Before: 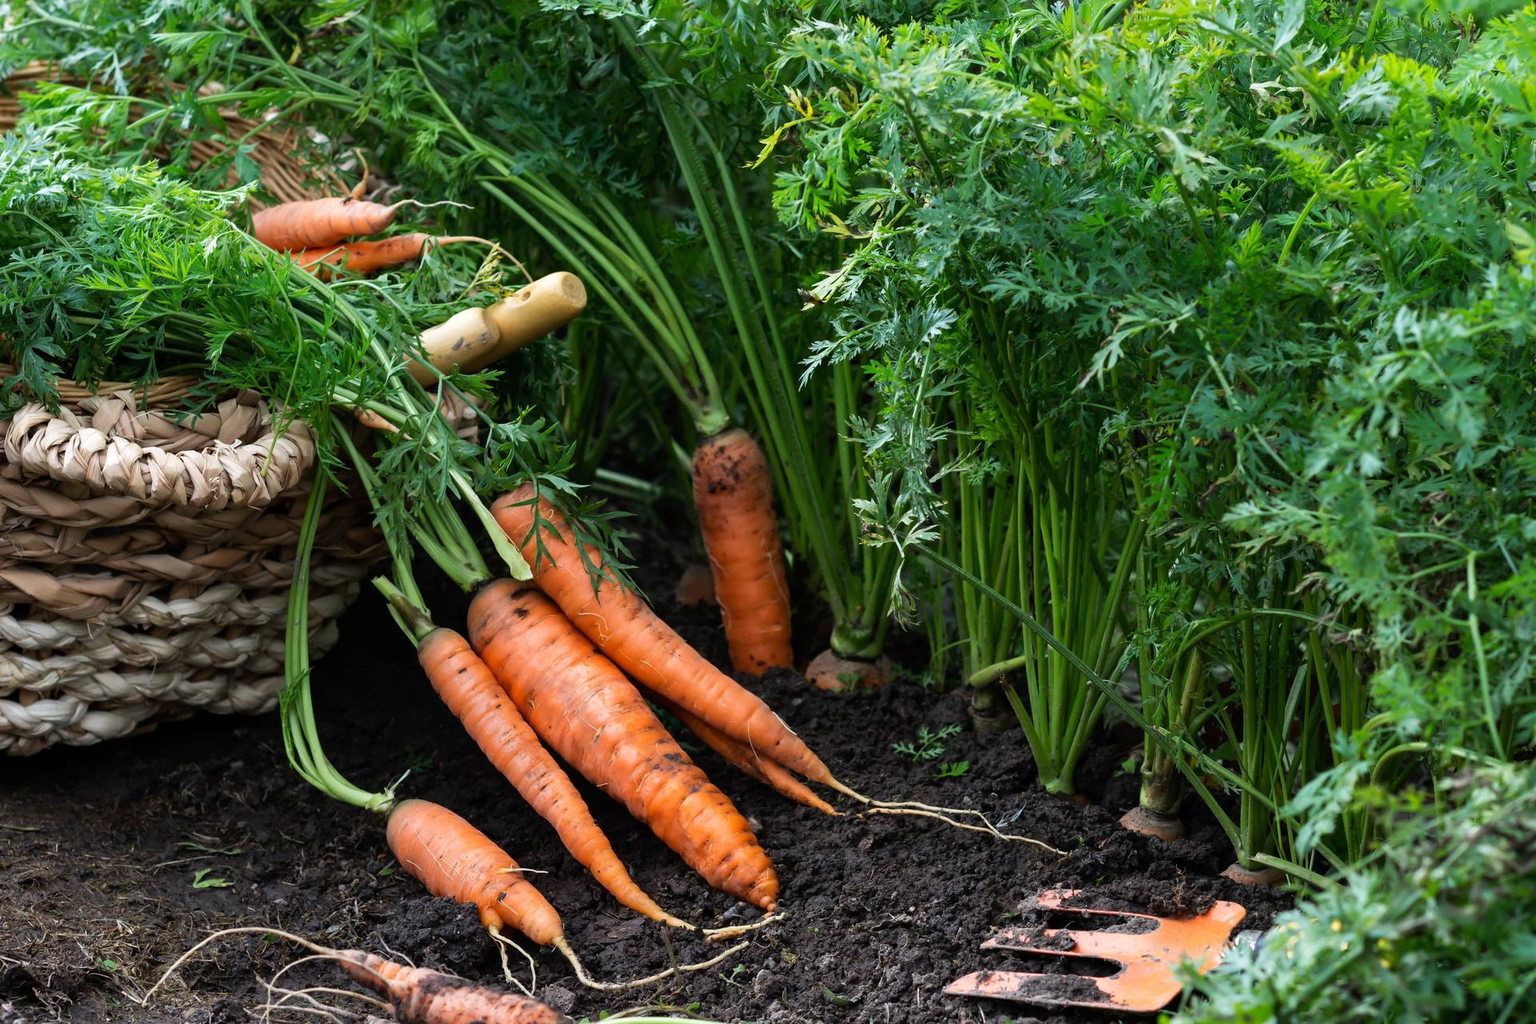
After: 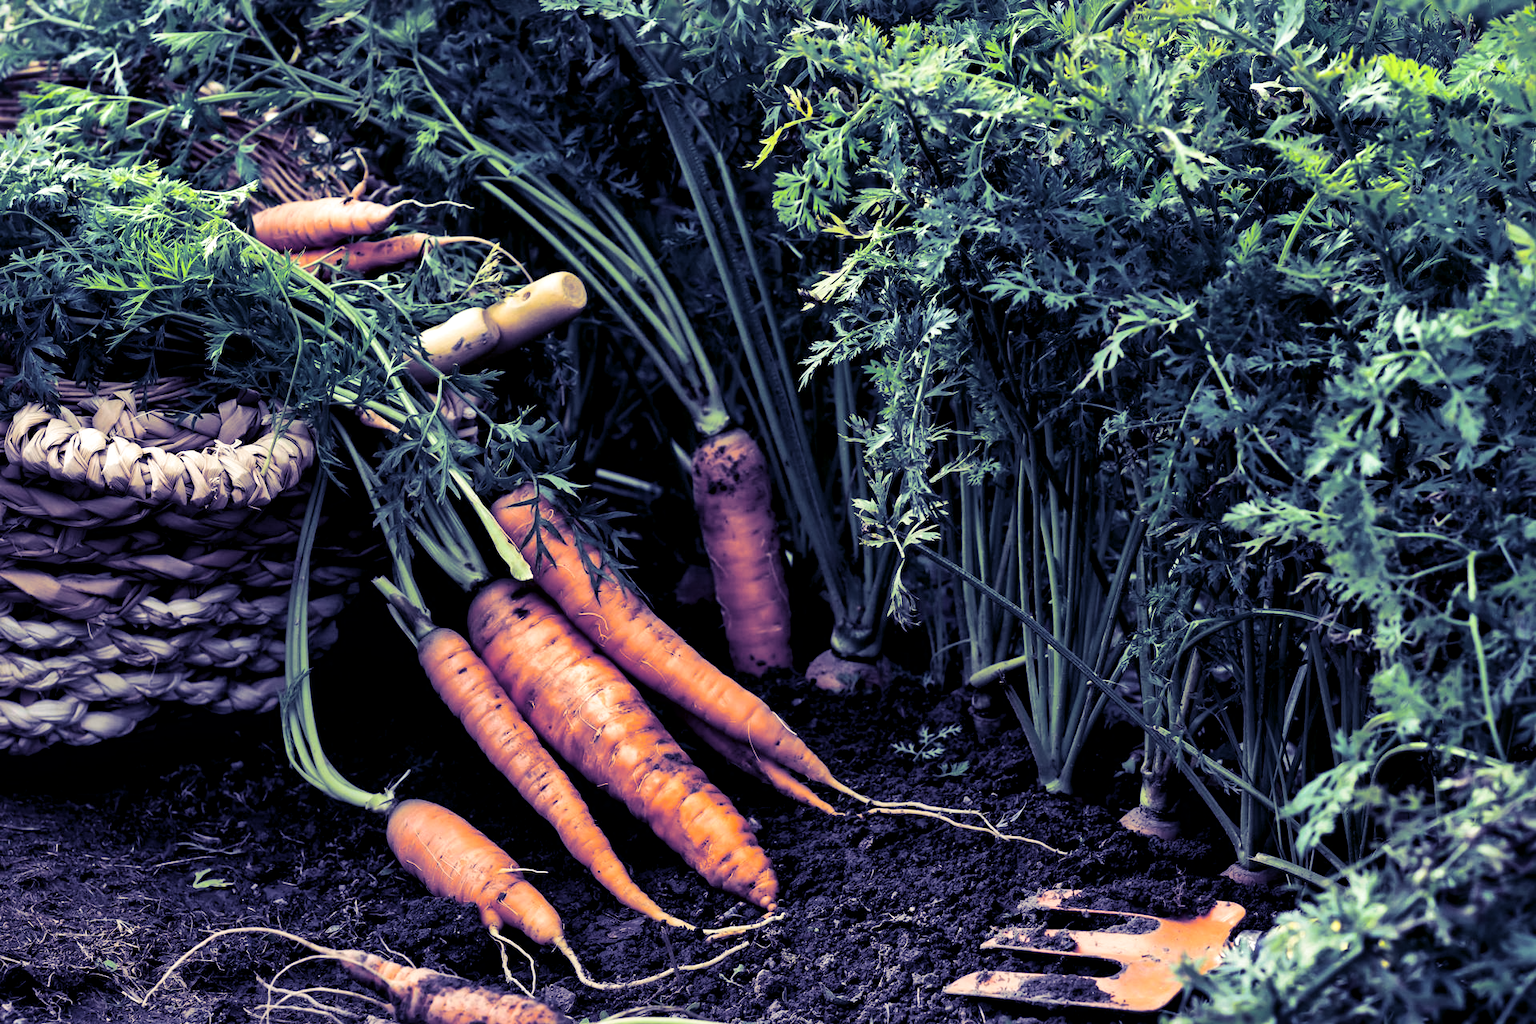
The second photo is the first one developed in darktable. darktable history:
local contrast: mode bilateral grid, contrast 44, coarseness 69, detail 214%, midtone range 0.2
color balance: lift [1, 0.998, 1.001, 1.002], gamma [1, 1.02, 1, 0.98], gain [1, 1.02, 1.003, 0.98]
split-toning: shadows › hue 242.67°, shadows › saturation 0.733, highlights › hue 45.33°, highlights › saturation 0.667, balance -53.304, compress 21.15%
exposure: exposure -0.151 EV, compensate highlight preservation false
